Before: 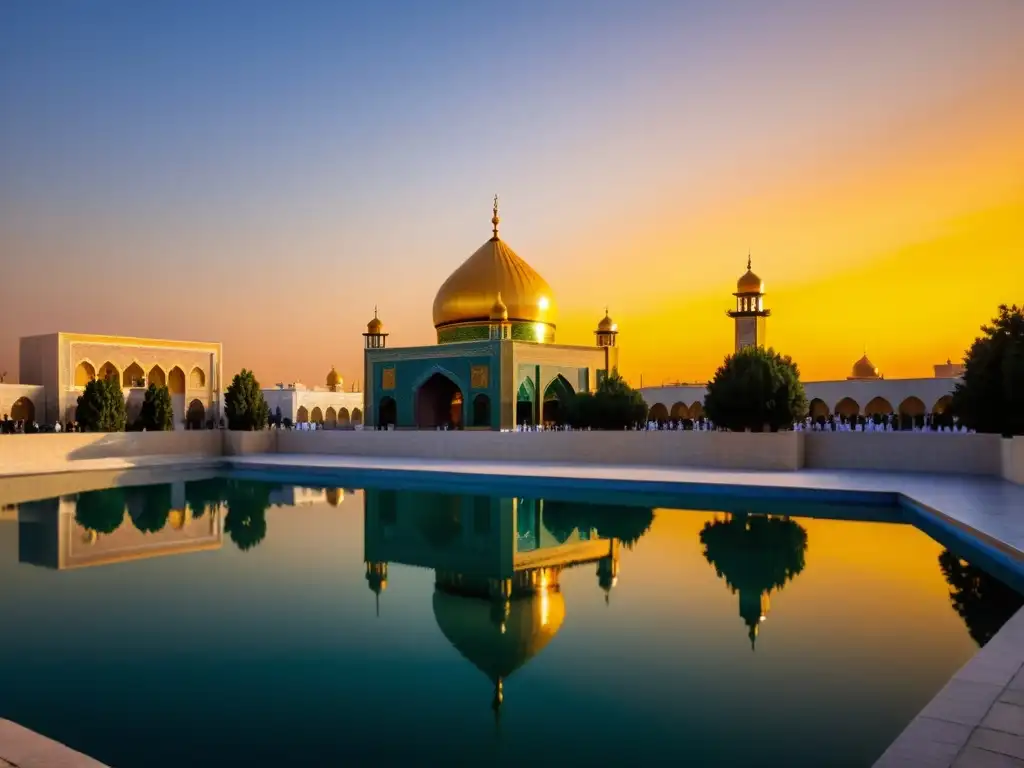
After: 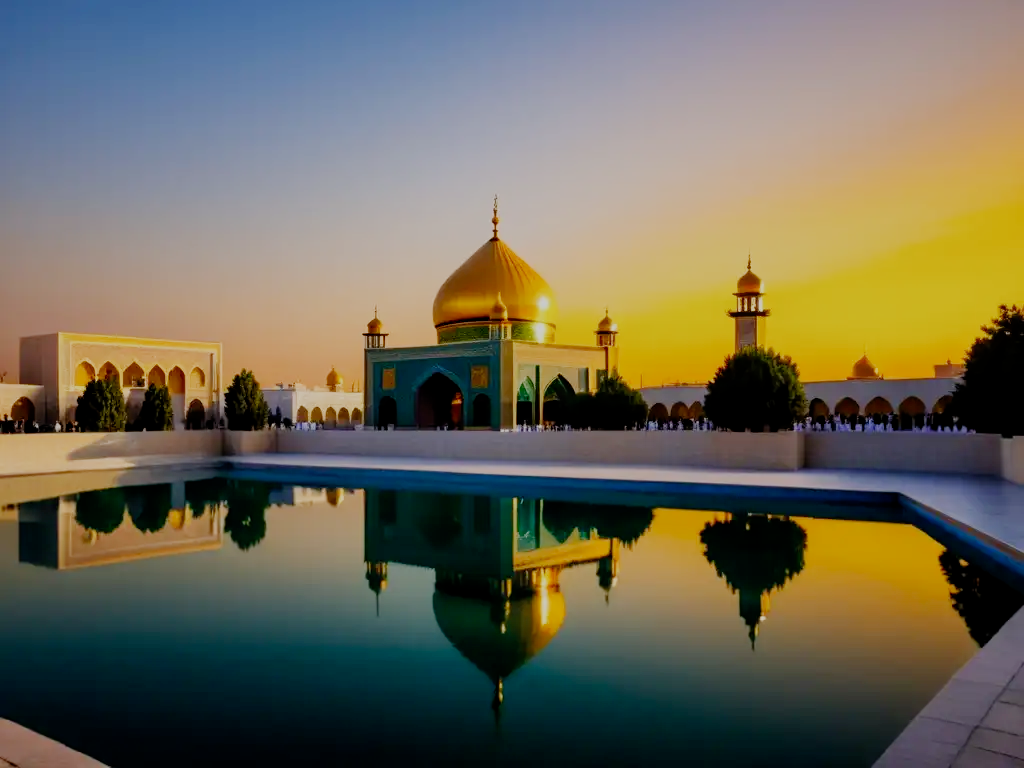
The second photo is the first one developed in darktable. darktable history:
filmic rgb: middle gray luminance 29.87%, black relative exposure -8.97 EV, white relative exposure 6.99 EV, target black luminance 0%, hardness 2.95, latitude 1.39%, contrast 0.963, highlights saturation mix 4.64%, shadows ↔ highlights balance 12.69%, preserve chrominance no, color science v5 (2021)
